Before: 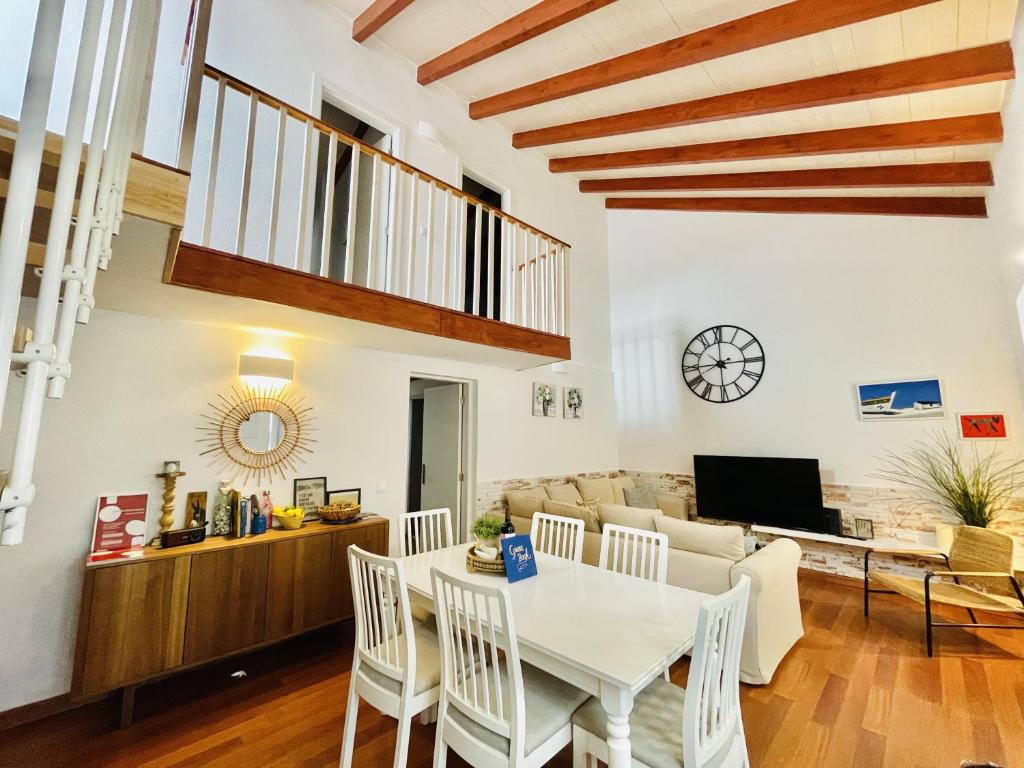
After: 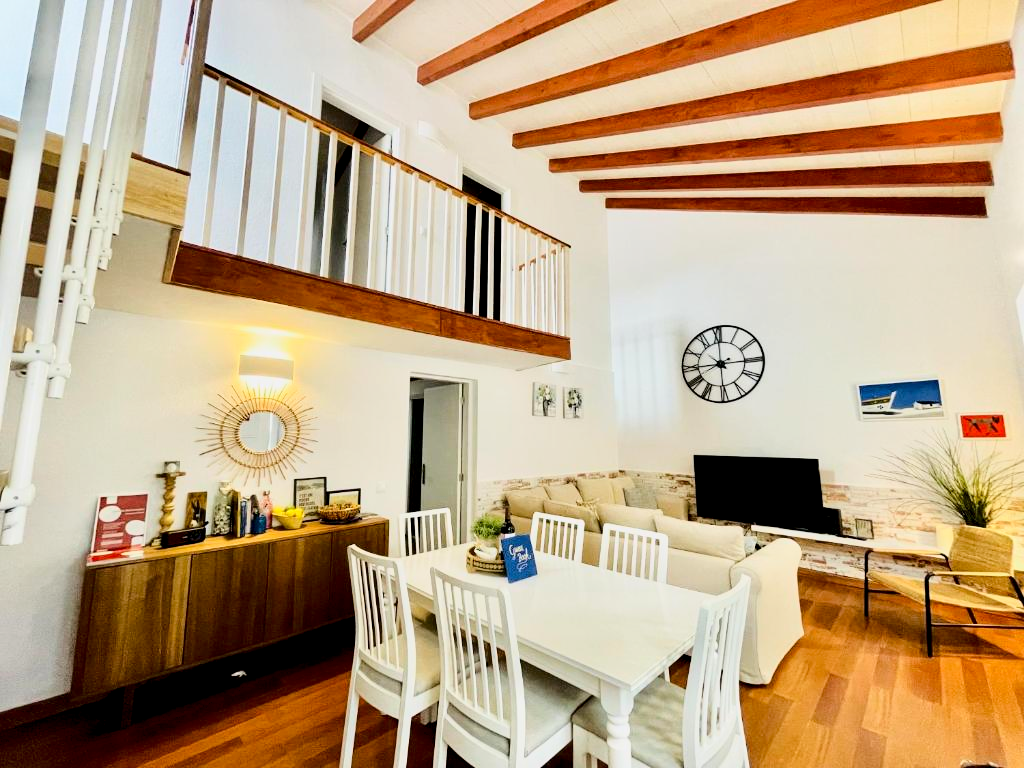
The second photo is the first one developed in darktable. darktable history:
exposure: black level correction 0.011, exposure -0.478 EV, compensate highlight preservation false
base curve: curves: ch0 [(0, 0) (0.028, 0.03) (0.121, 0.232) (0.46, 0.748) (0.859, 0.968) (1, 1)]
